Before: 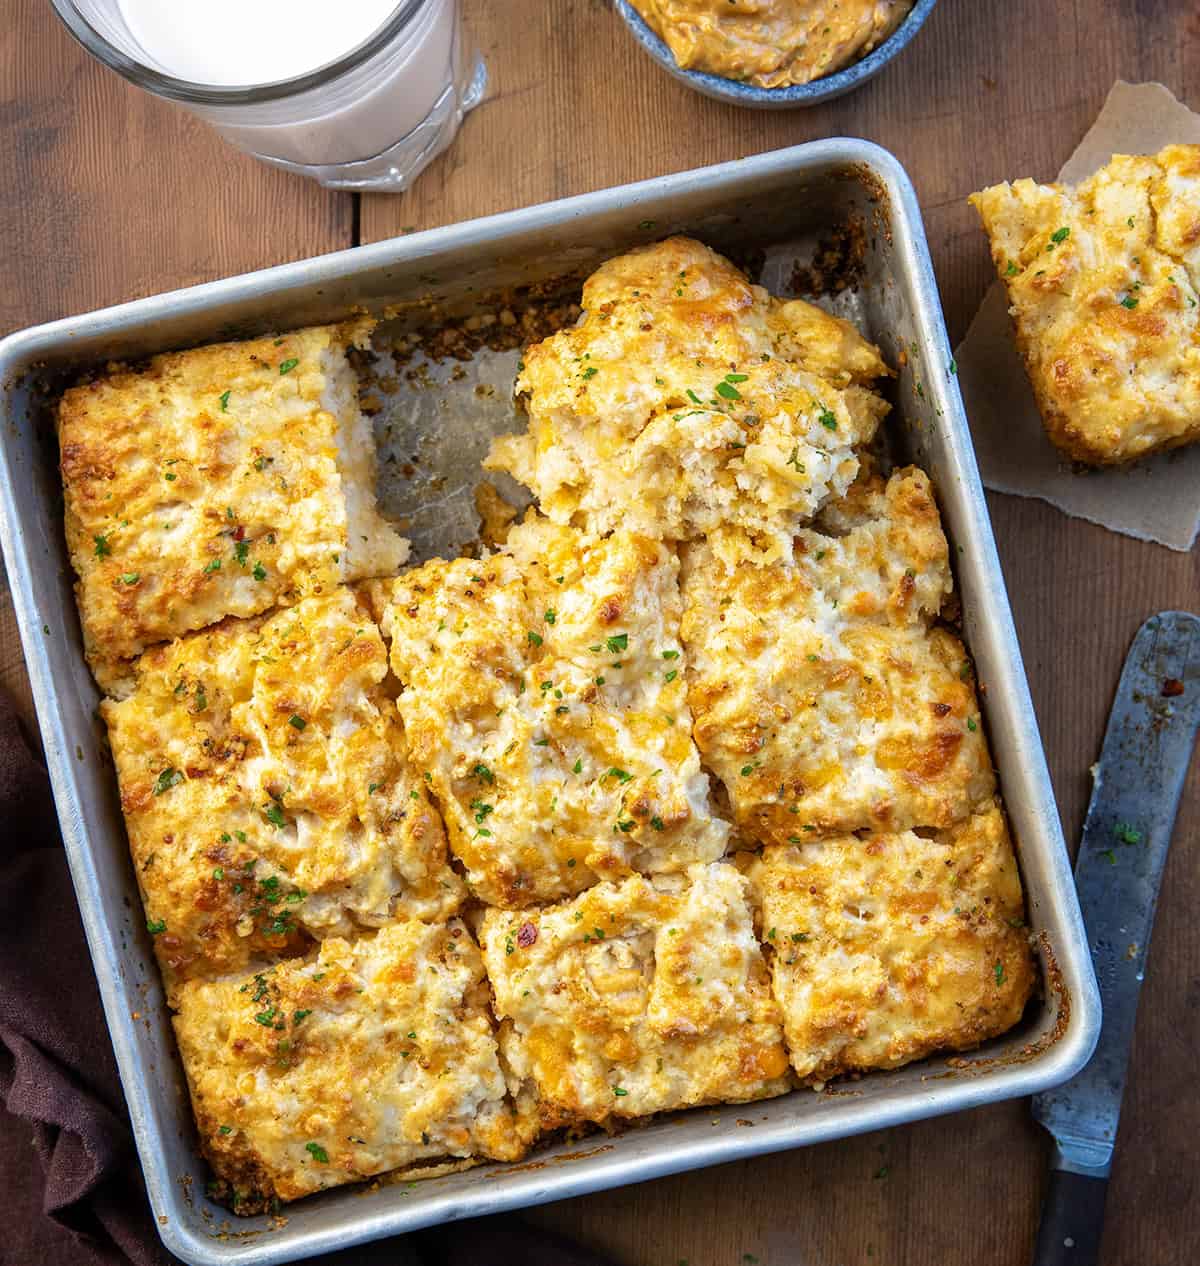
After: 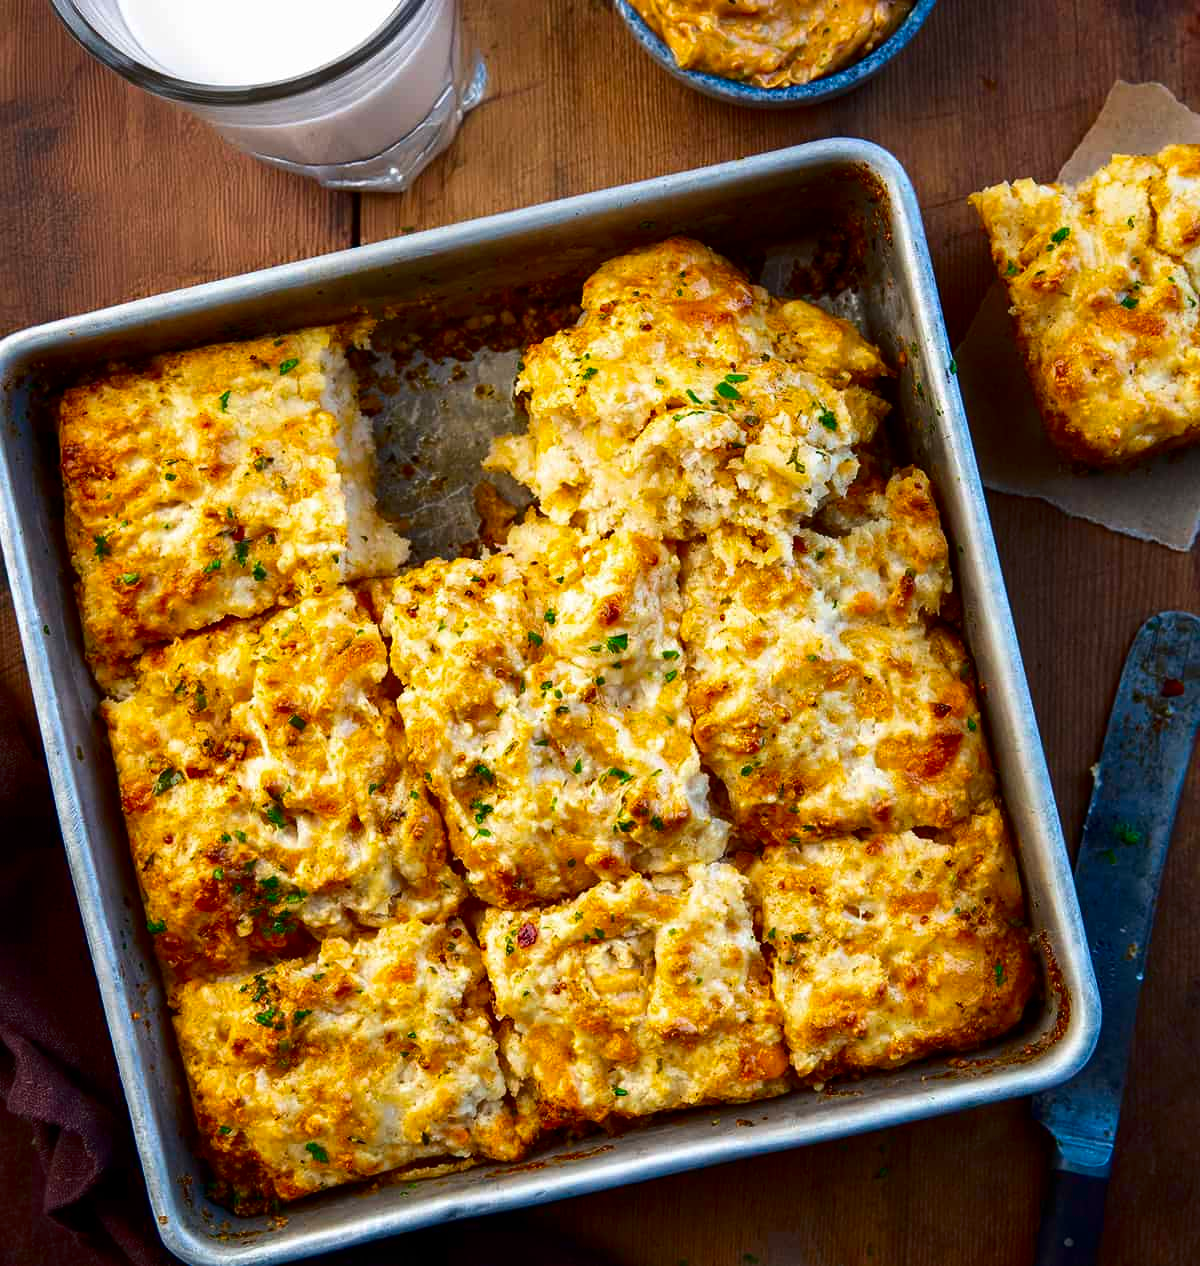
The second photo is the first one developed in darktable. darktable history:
contrast brightness saturation: contrast 0.13, brightness -0.226, saturation 0.149
